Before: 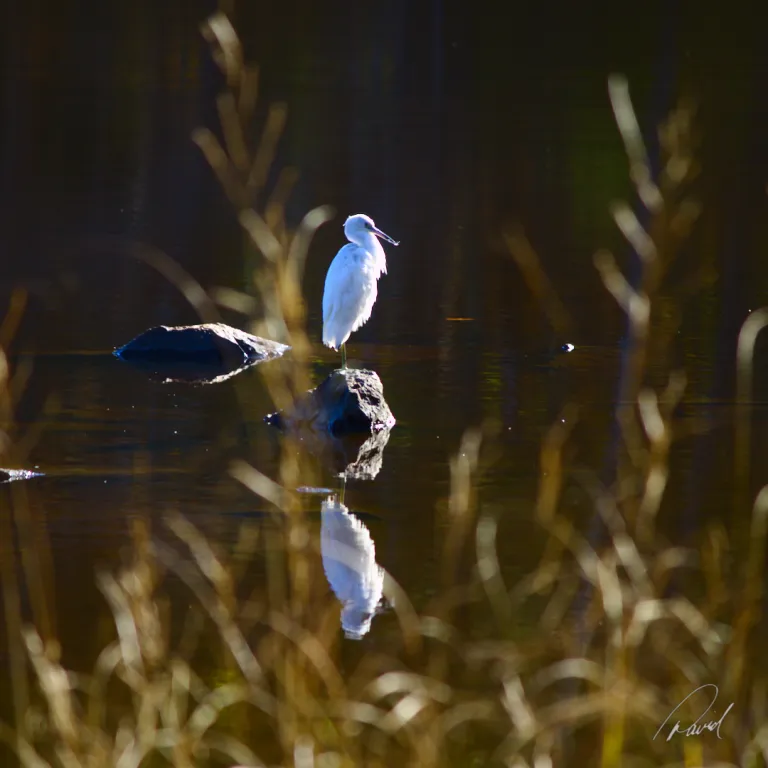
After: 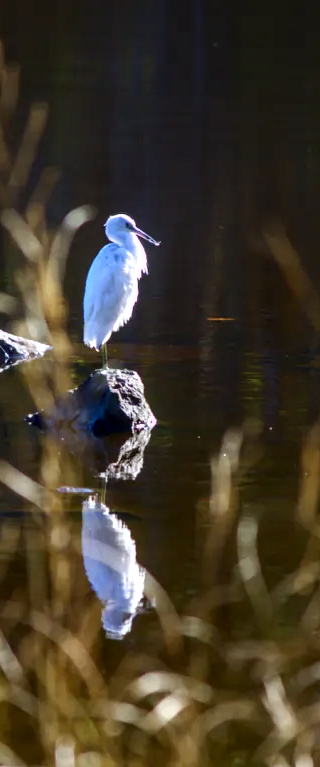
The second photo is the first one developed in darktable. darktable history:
color calibration: illuminant as shot in camera, x 0.358, y 0.373, temperature 4628.91 K
local contrast: detail 150%
crop: left 31.229%, right 27.105%
